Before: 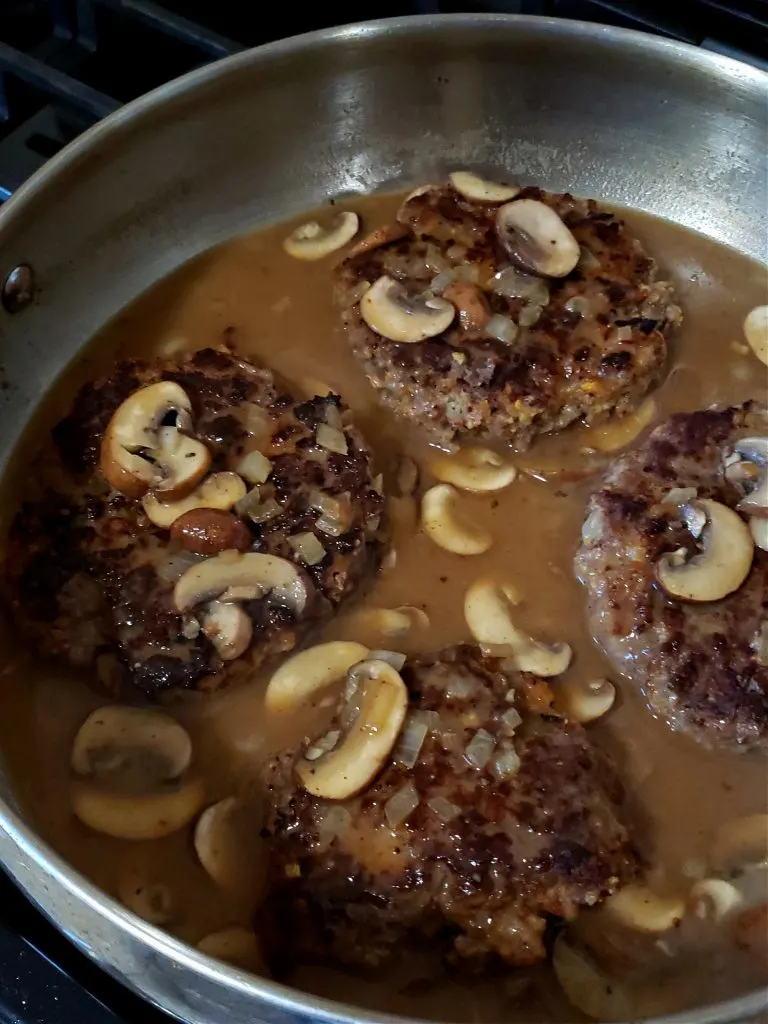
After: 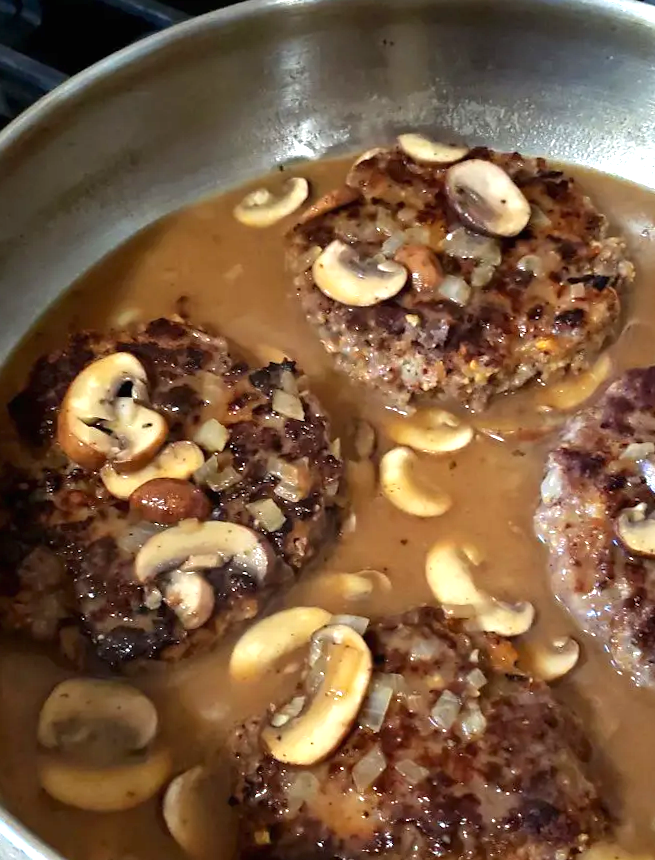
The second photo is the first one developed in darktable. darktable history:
exposure: black level correction 0, exposure 1.1 EV, compensate exposure bias true, compensate highlight preservation false
rotate and perspective: rotation -1.75°, automatic cropping off
crop and rotate: left 7.196%, top 4.574%, right 10.605%, bottom 13.178%
